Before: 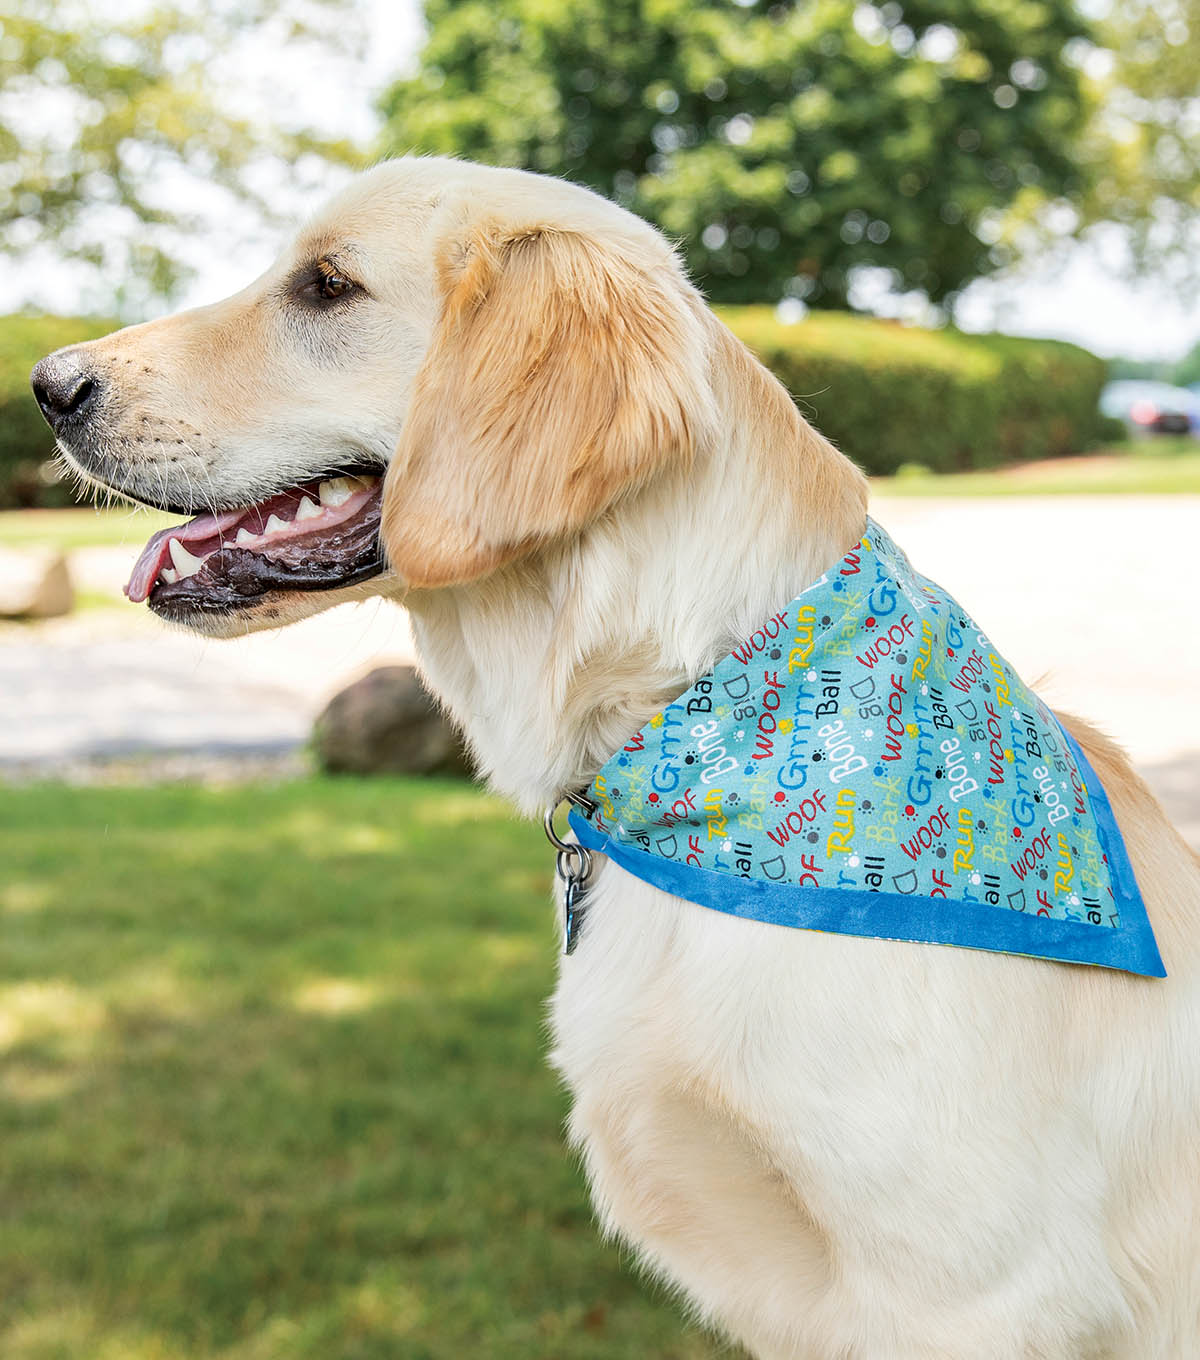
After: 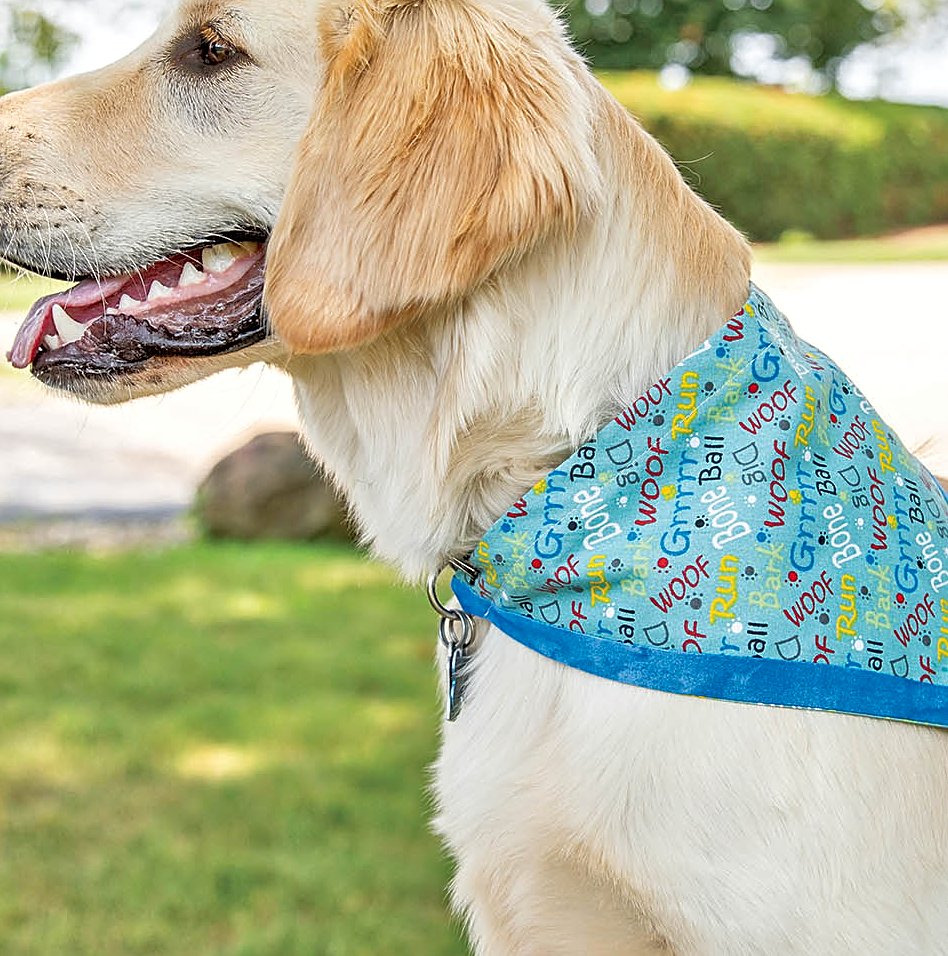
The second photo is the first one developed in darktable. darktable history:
tone equalizer: -7 EV 0.161 EV, -6 EV 0.586 EV, -5 EV 1.13 EV, -4 EV 1.3 EV, -3 EV 1.18 EV, -2 EV 0.6 EV, -1 EV 0.162 EV, mask exposure compensation -0.513 EV
sharpen: amount 0.491
crop: left 9.75%, top 17.279%, right 11.166%, bottom 12.388%
shadows and highlights: shadows -87.1, highlights -36.52, soften with gaussian
